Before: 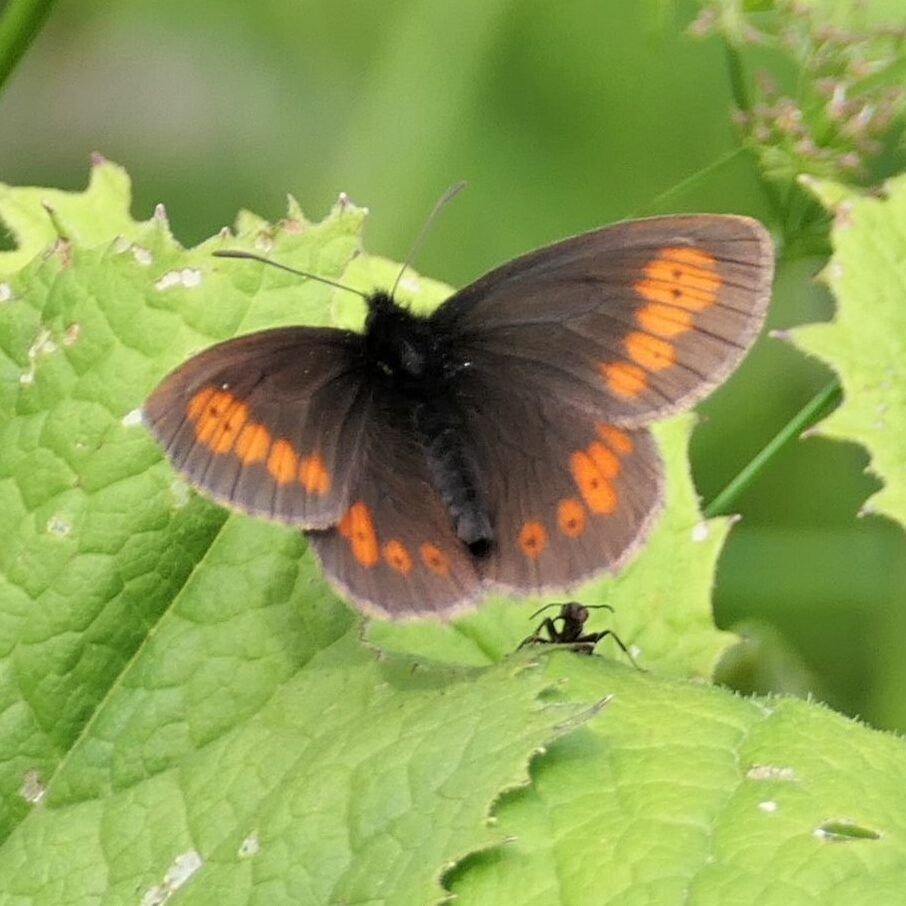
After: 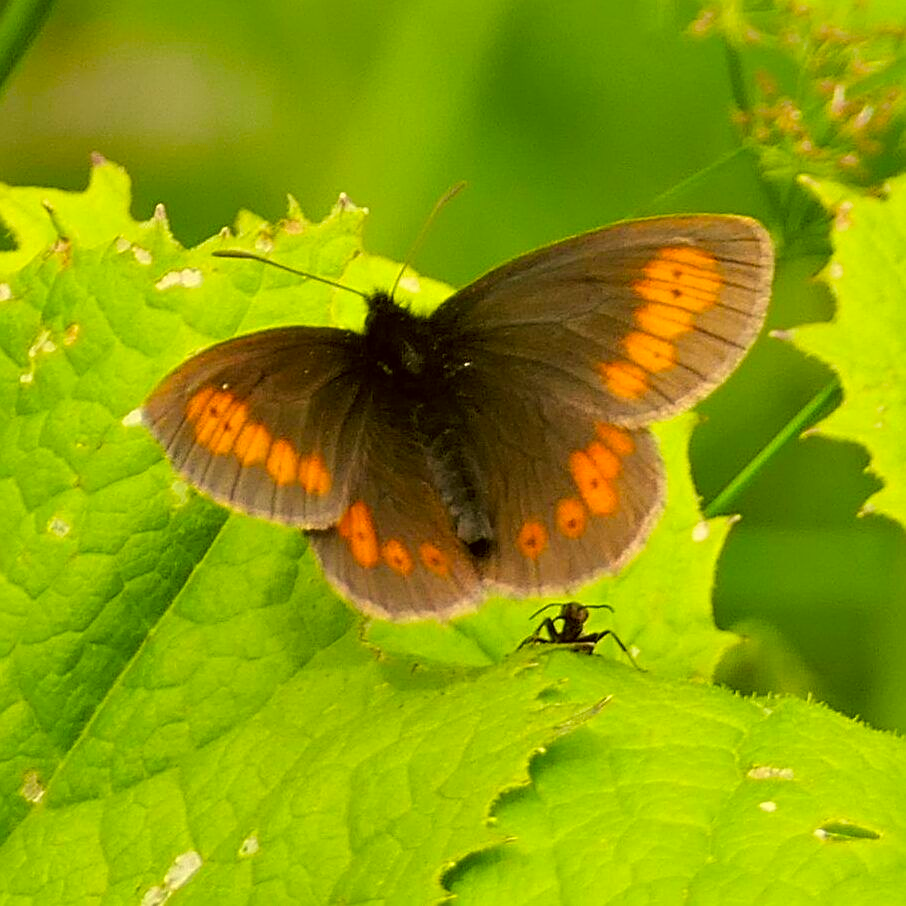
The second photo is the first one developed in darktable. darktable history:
color correction: highlights a* 0.162, highlights b* 29.53, shadows a* -0.162, shadows b* 21.09
white balance: red 1, blue 1
sharpen: on, module defaults
color balance rgb: linear chroma grading › global chroma 15%, perceptual saturation grading › global saturation 30%
